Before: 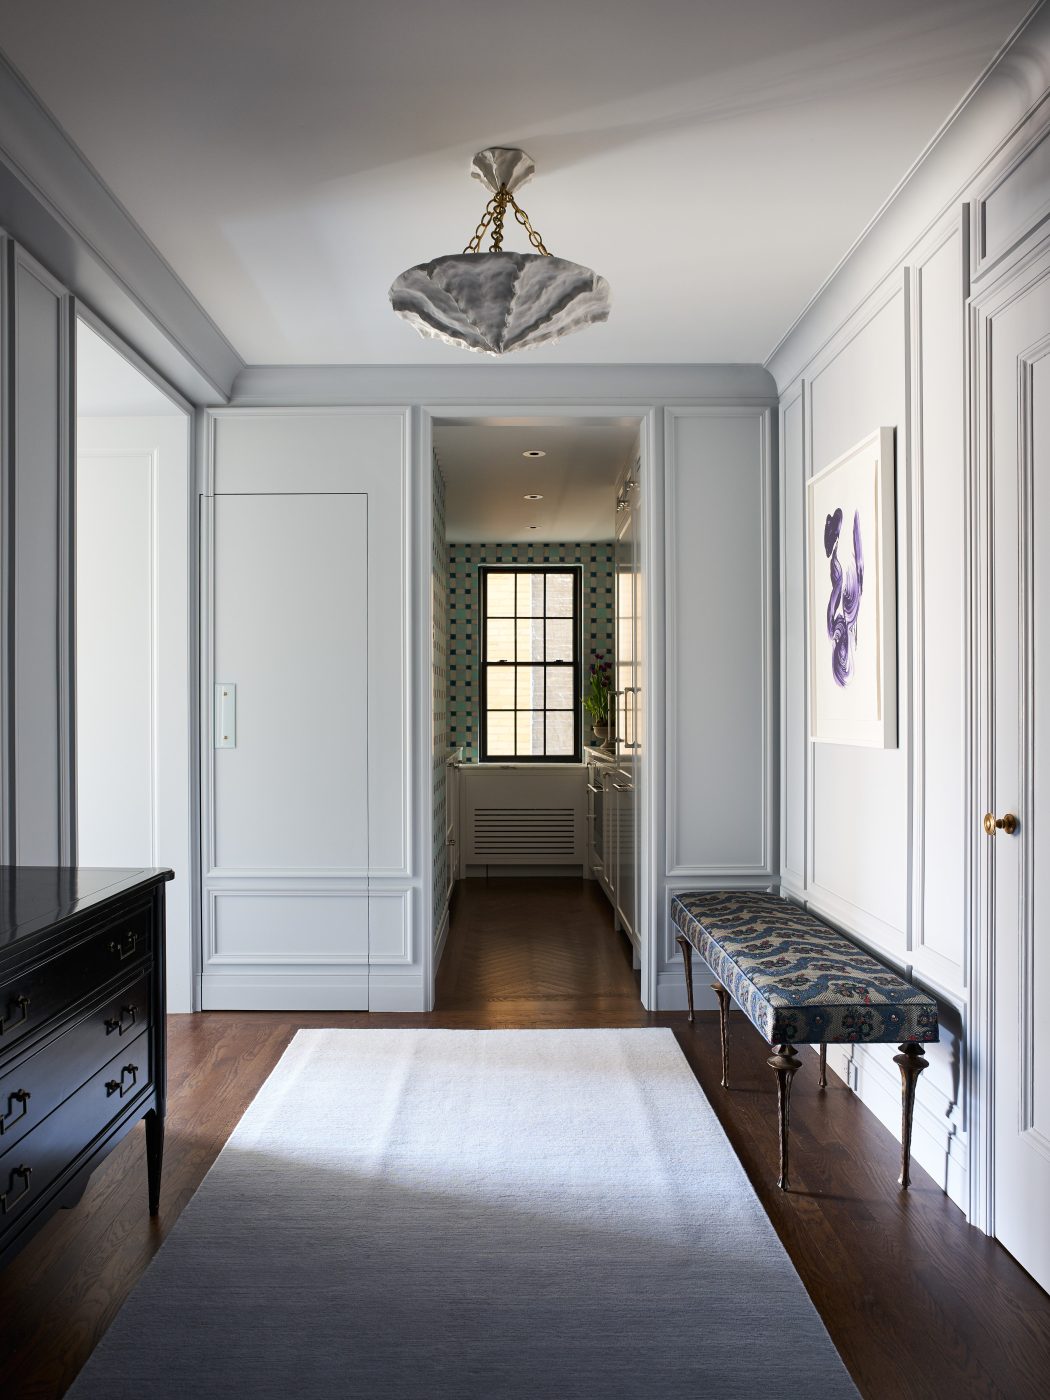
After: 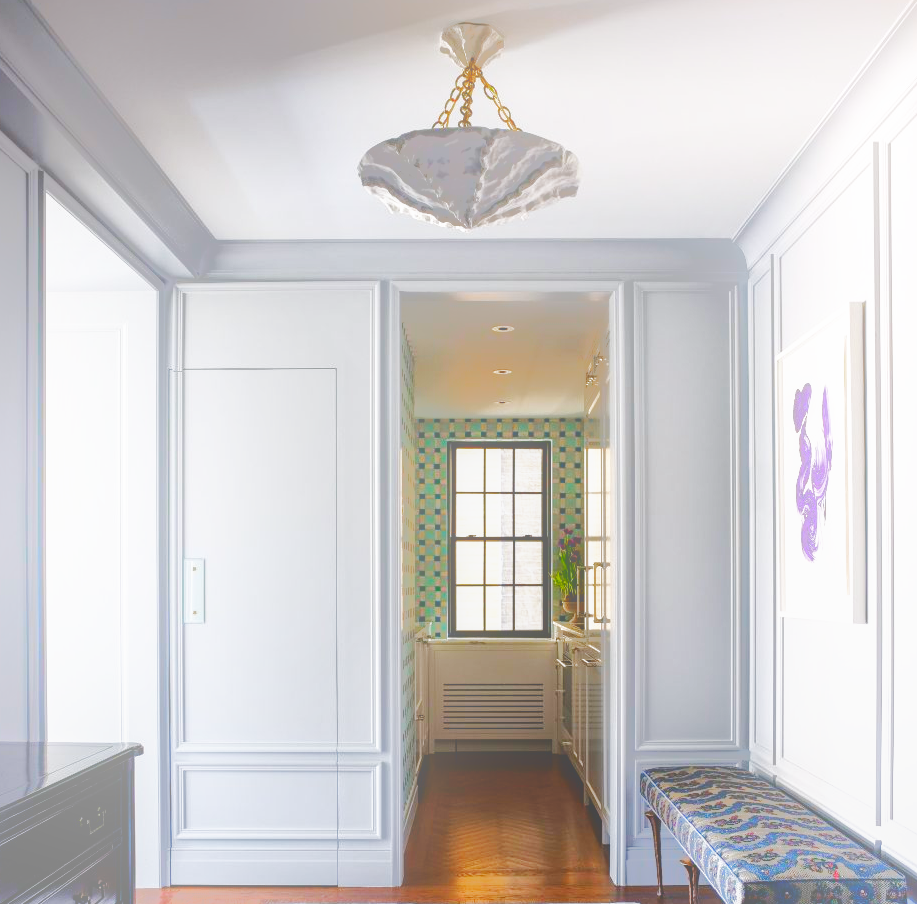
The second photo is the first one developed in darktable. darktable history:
white balance: red 1.004, blue 1.024
contrast brightness saturation: brightness -0.25, saturation 0.2
base curve: curves: ch0 [(0, 0.003) (0.001, 0.002) (0.006, 0.004) (0.02, 0.022) (0.048, 0.086) (0.094, 0.234) (0.162, 0.431) (0.258, 0.629) (0.385, 0.8) (0.548, 0.918) (0.751, 0.988) (1, 1)], preserve colors none
local contrast: detail 110%
crop: left 3.015%, top 8.969%, right 9.647%, bottom 26.457%
bloom: size 40%
shadows and highlights: shadows 38.43, highlights -74.54
